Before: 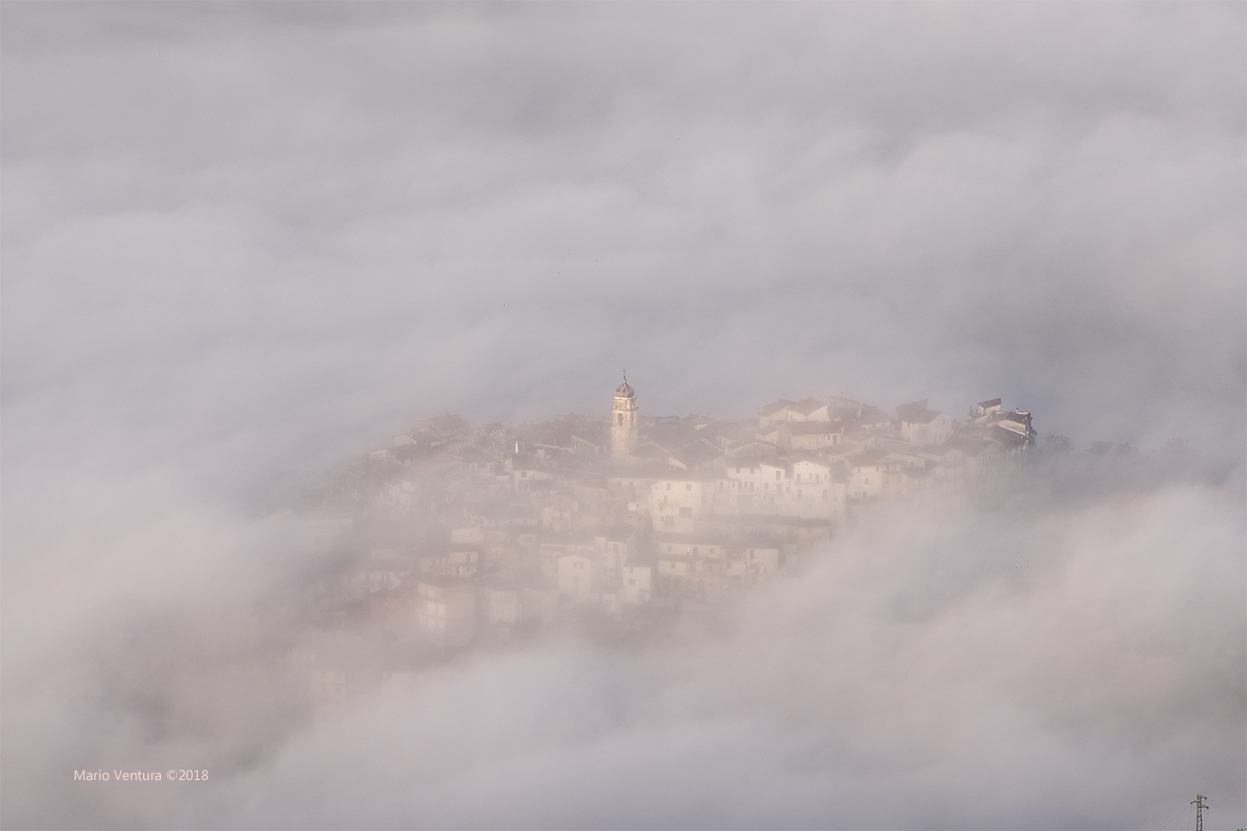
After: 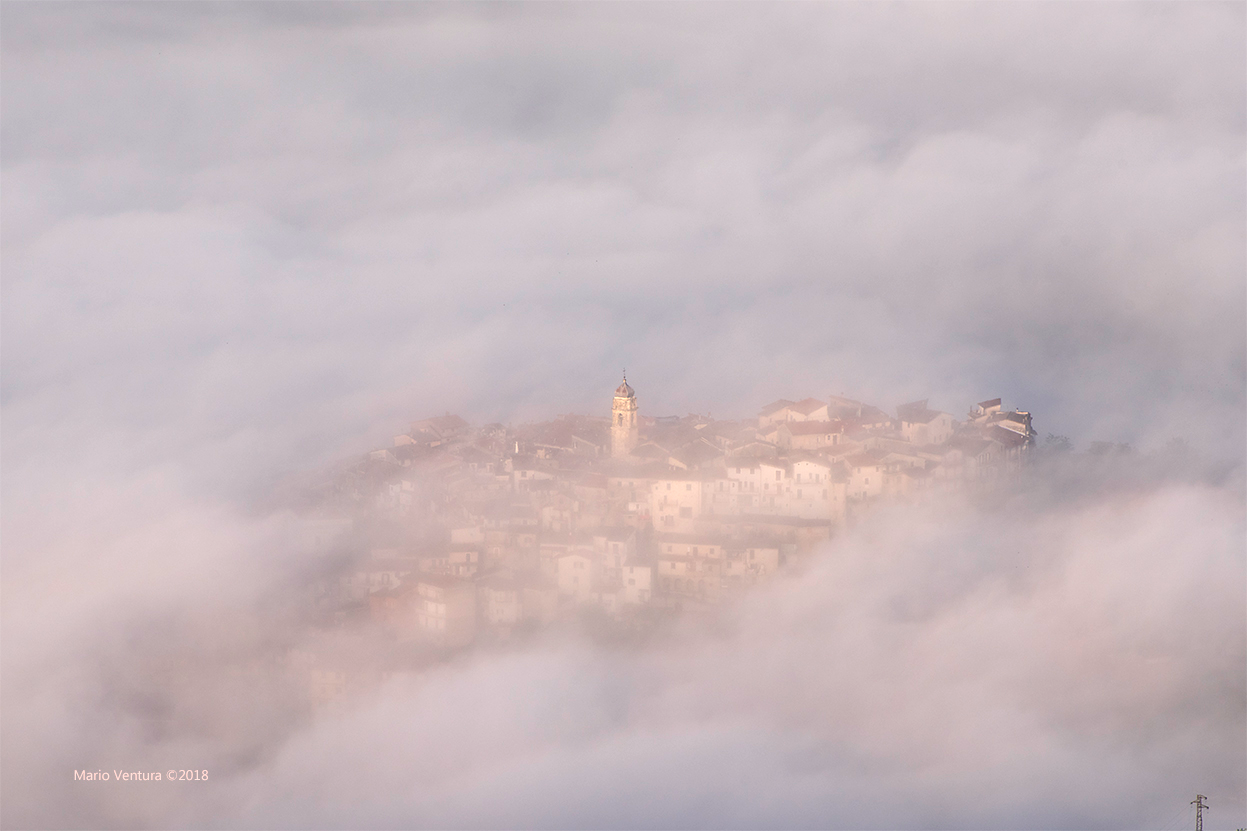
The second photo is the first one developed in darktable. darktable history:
color balance rgb: linear chroma grading › global chroma 15.134%, perceptual saturation grading › global saturation -0.942%, global vibrance 30.522%, contrast 10.623%
